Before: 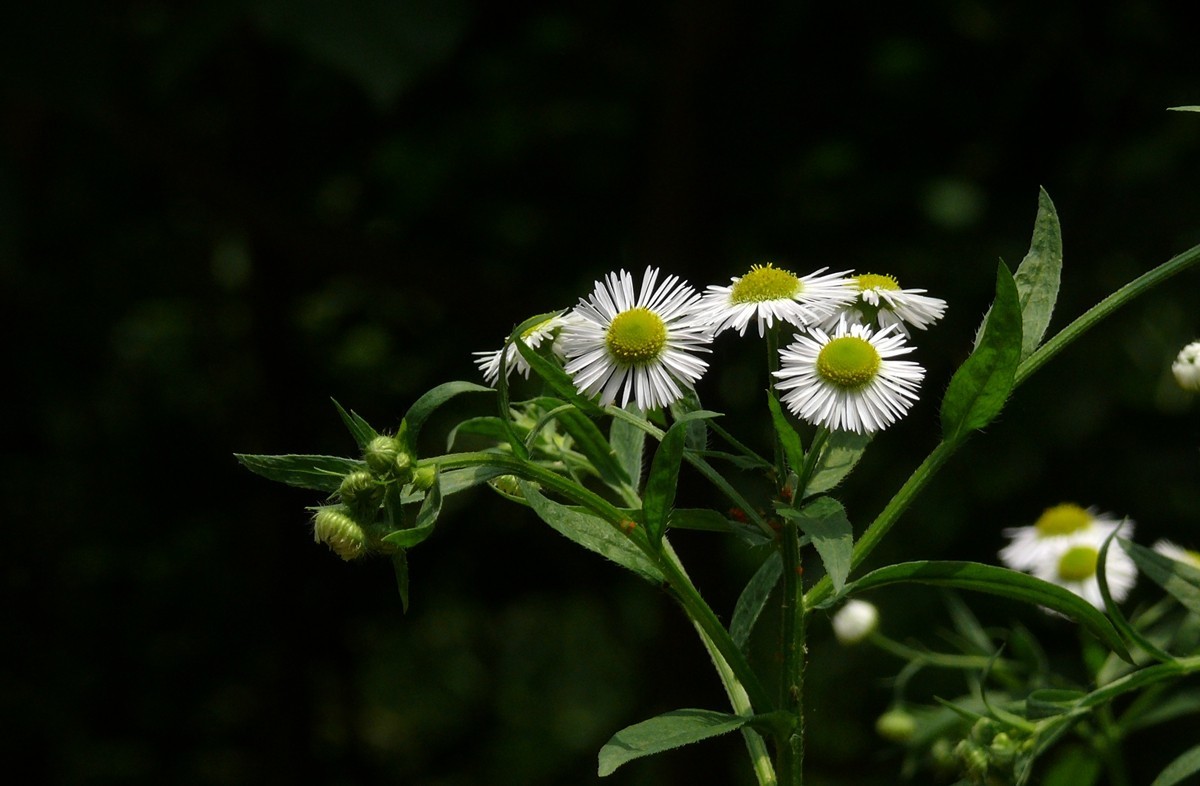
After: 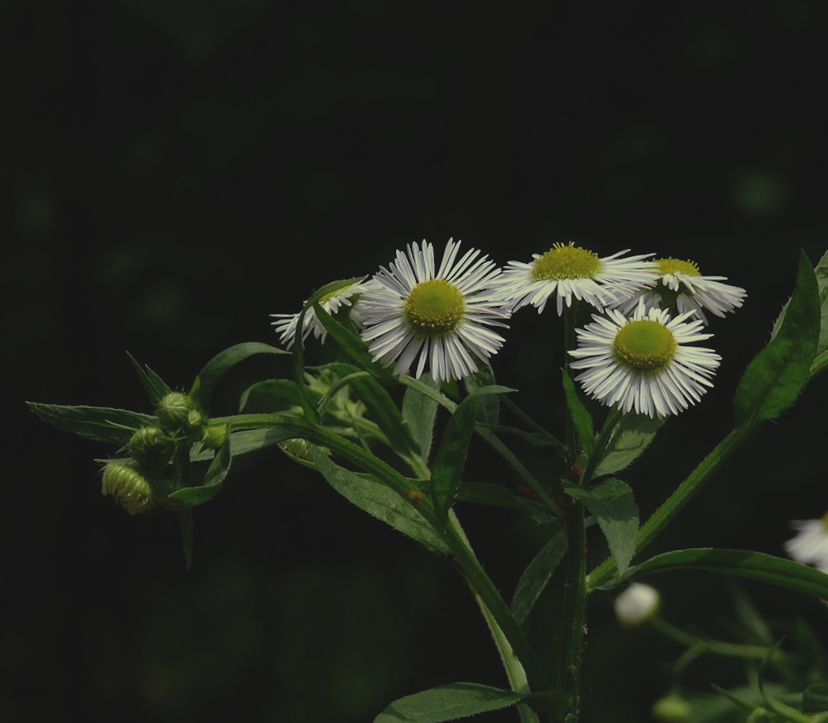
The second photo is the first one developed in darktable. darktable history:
exposure: black level correction -0.016, exposure -1.018 EV, compensate highlight preservation false
crop and rotate: angle -3.27°, left 14.277%, top 0.028%, right 10.766%, bottom 0.028%
split-toning: shadows › hue 290.82°, shadows › saturation 0.34, highlights › saturation 0.38, balance 0, compress 50%
